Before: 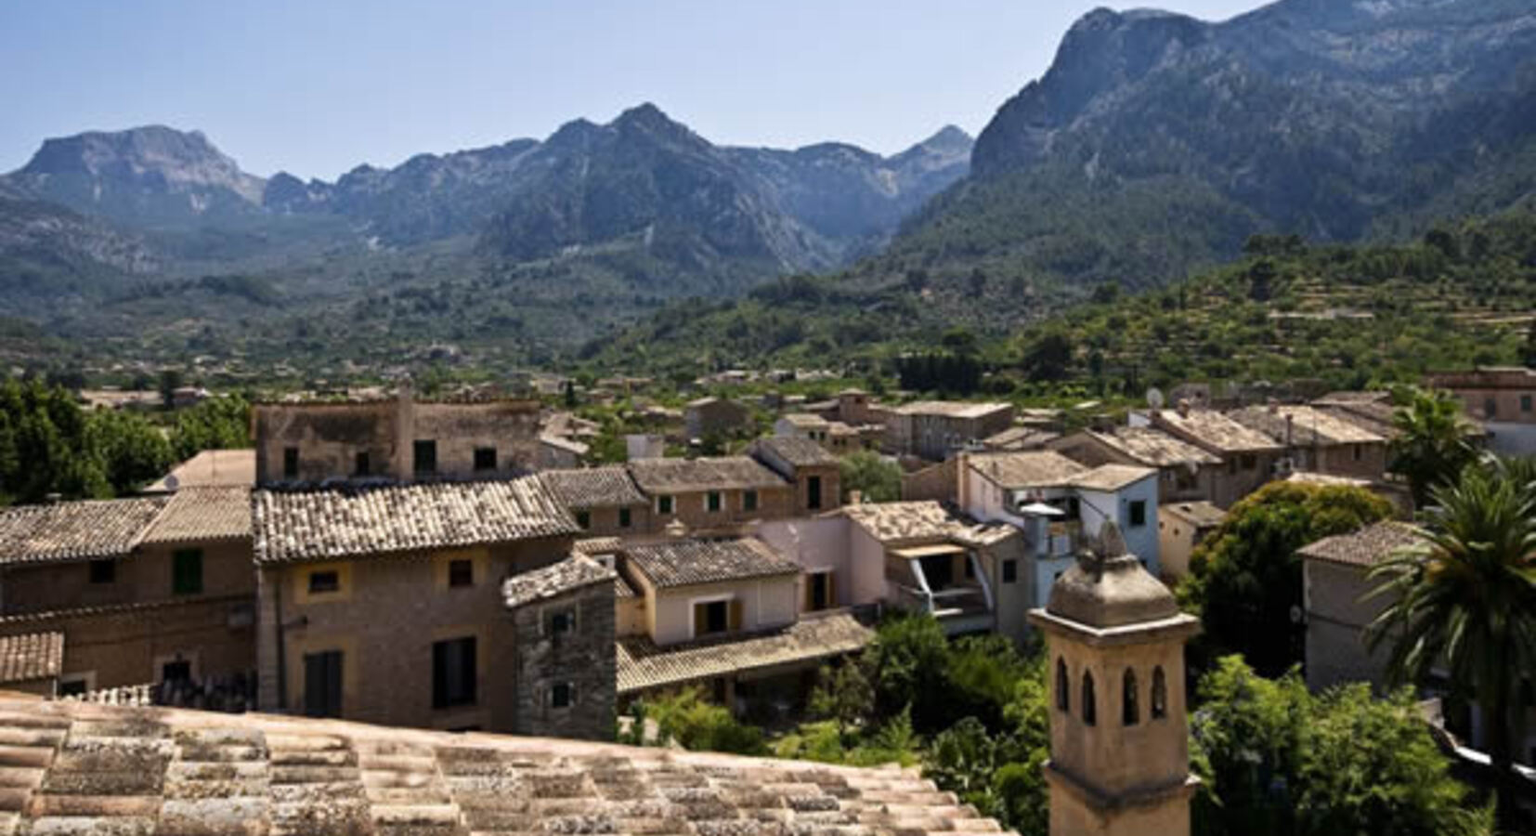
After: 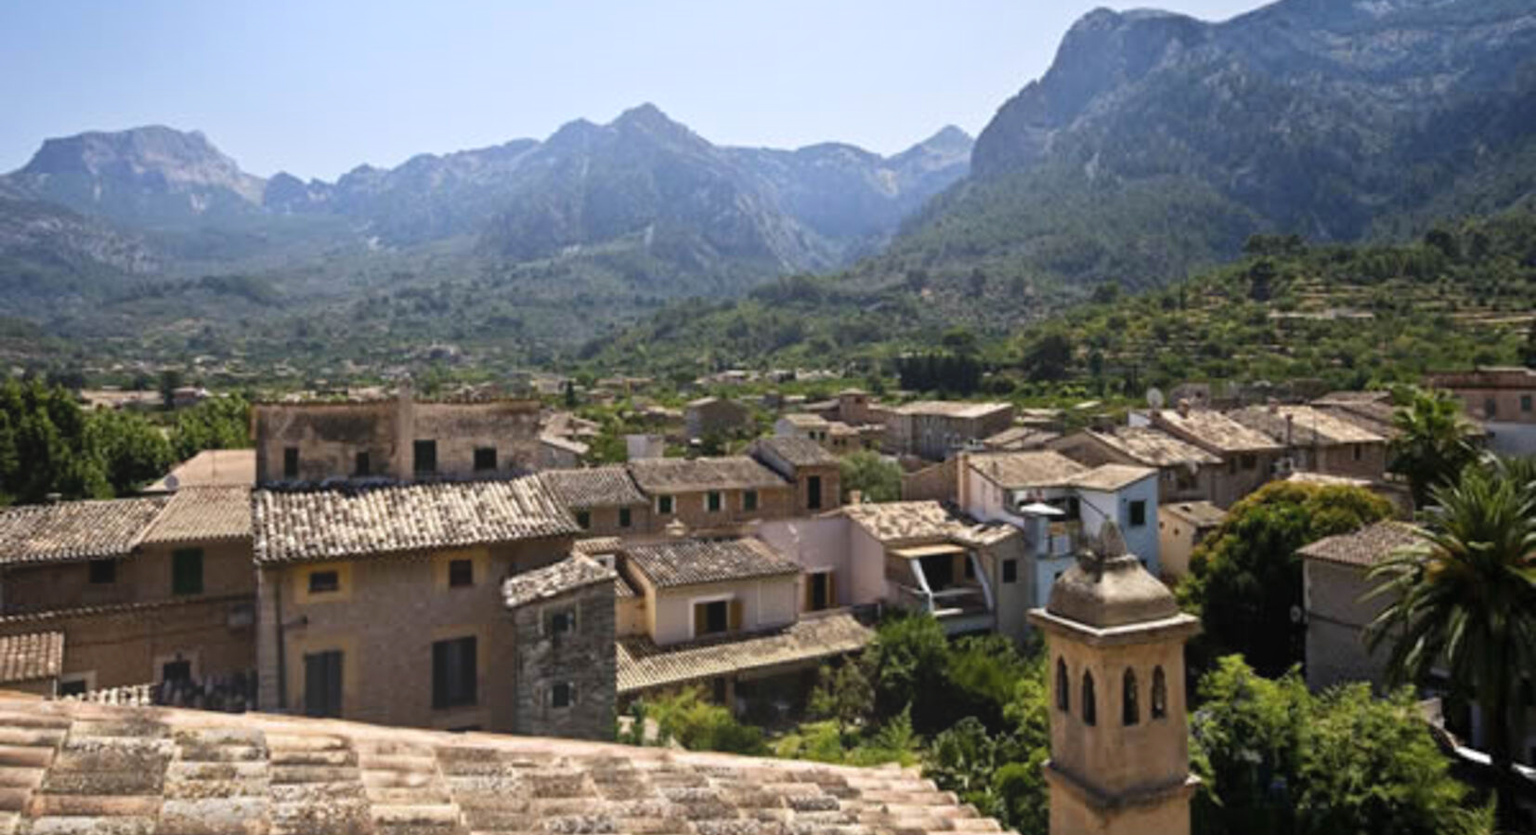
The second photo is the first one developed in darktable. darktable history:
bloom: size 40%
shadows and highlights: shadows 25, highlights -25
